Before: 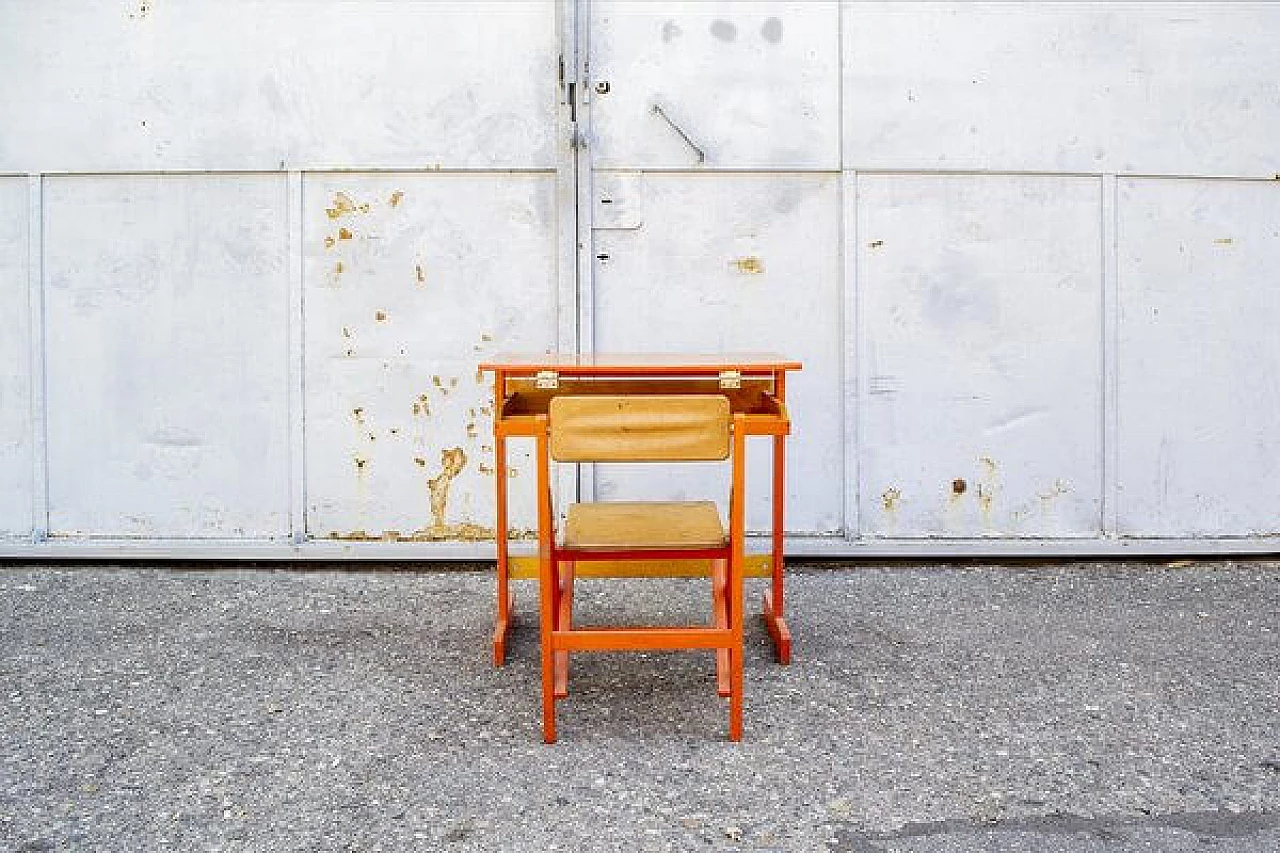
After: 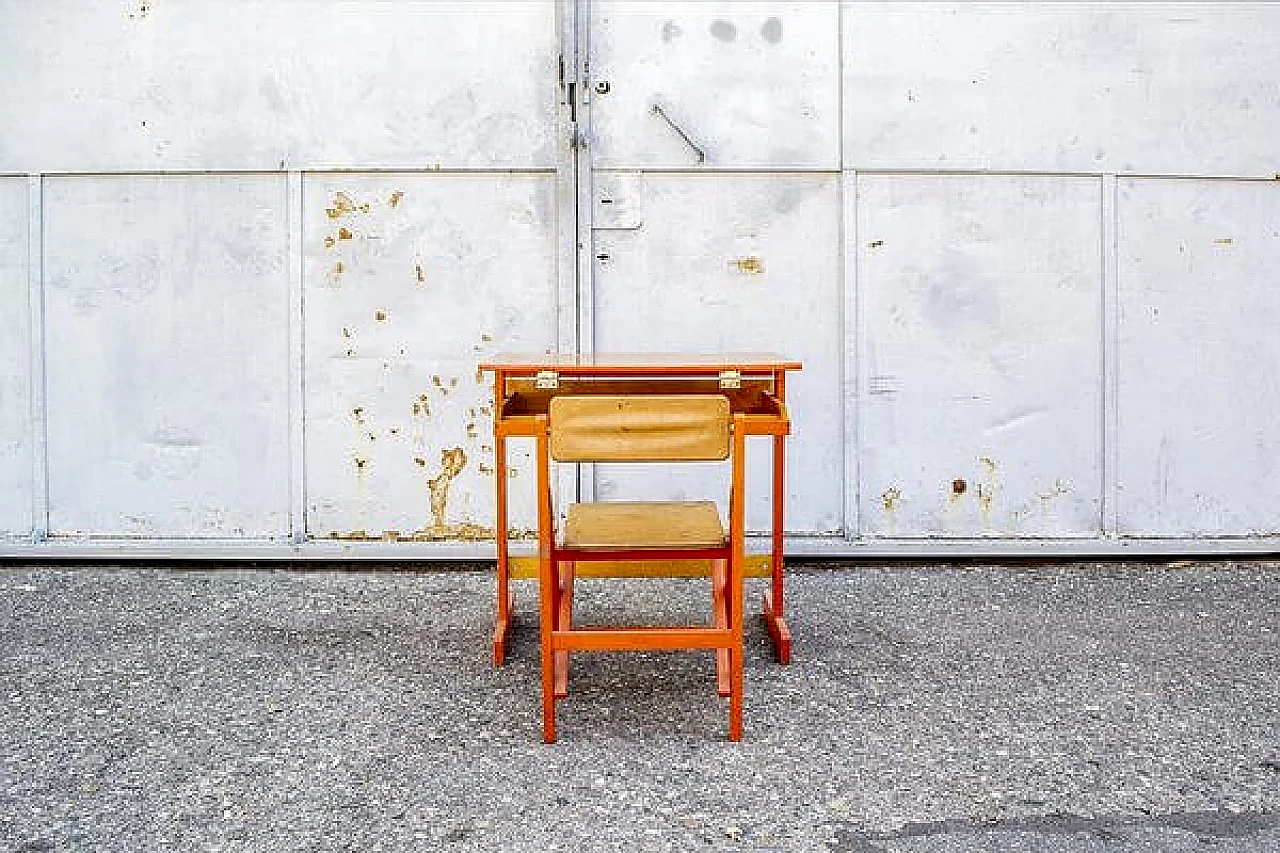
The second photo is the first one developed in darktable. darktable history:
local contrast: highlights 84%, shadows 83%
sharpen: radius 1.863, amount 0.409, threshold 1.14
